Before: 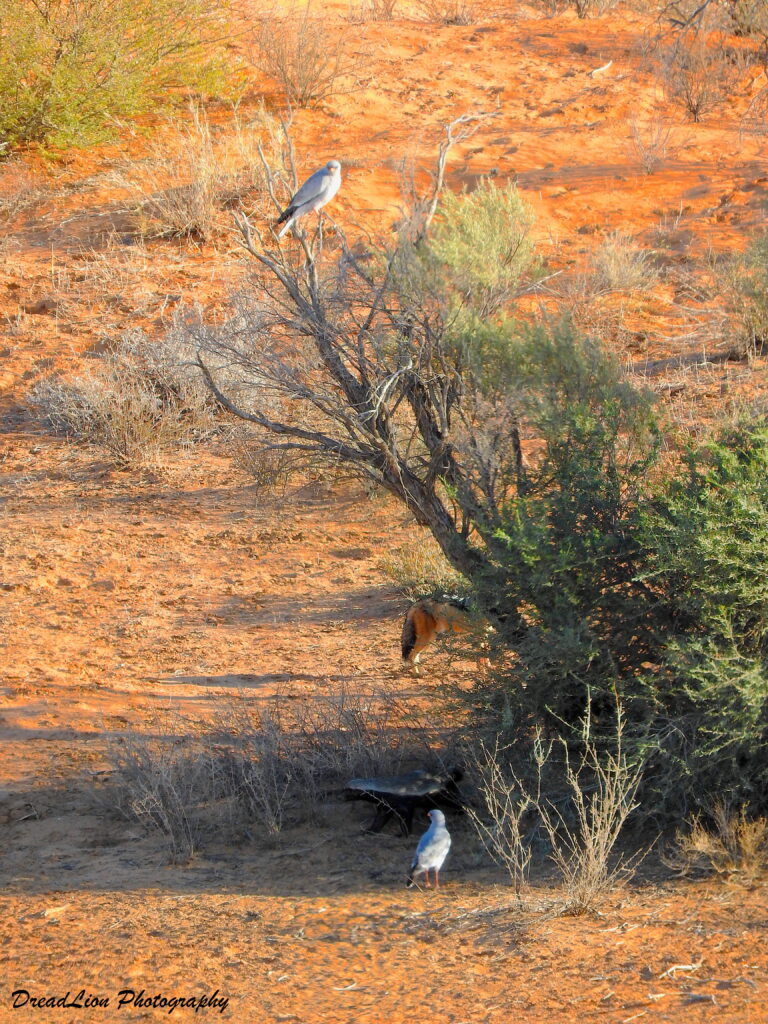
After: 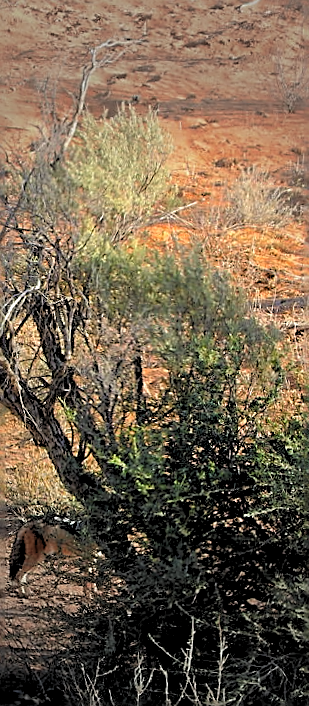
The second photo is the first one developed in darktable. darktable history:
crop and rotate: left 49.936%, top 10.094%, right 13.136%, bottom 24.256%
sharpen: radius 1.685, amount 1.294
rgb levels: levels [[0.029, 0.461, 0.922], [0, 0.5, 1], [0, 0.5, 1]]
rotate and perspective: rotation 4.1°, automatic cropping off
vignetting: fall-off start 40%, fall-off radius 40%
